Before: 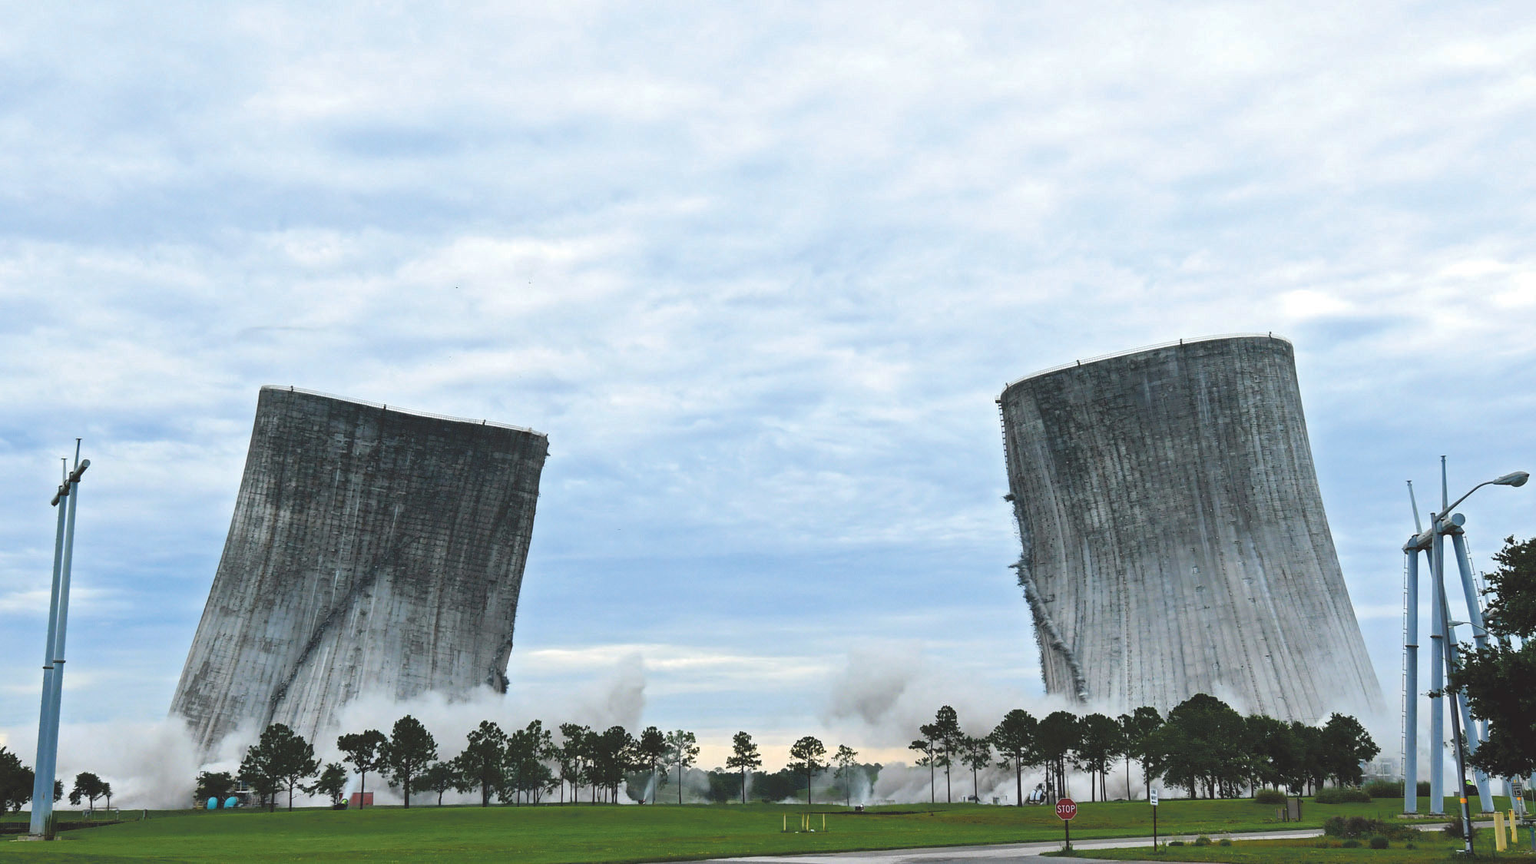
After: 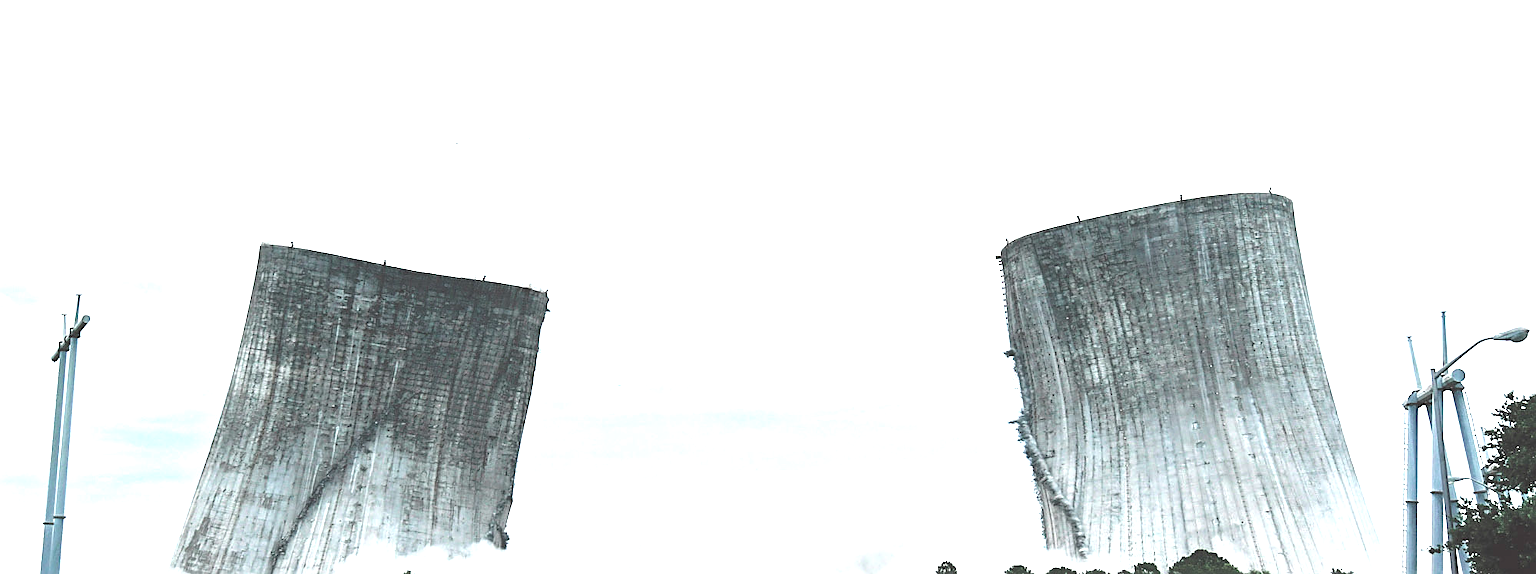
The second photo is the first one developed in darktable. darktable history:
exposure: black level correction 0, exposure 1 EV, compensate exposure bias true, compensate highlight preservation false
color contrast: blue-yellow contrast 0.62
crop: top 16.727%, bottom 16.727%
sharpen: on, module defaults
